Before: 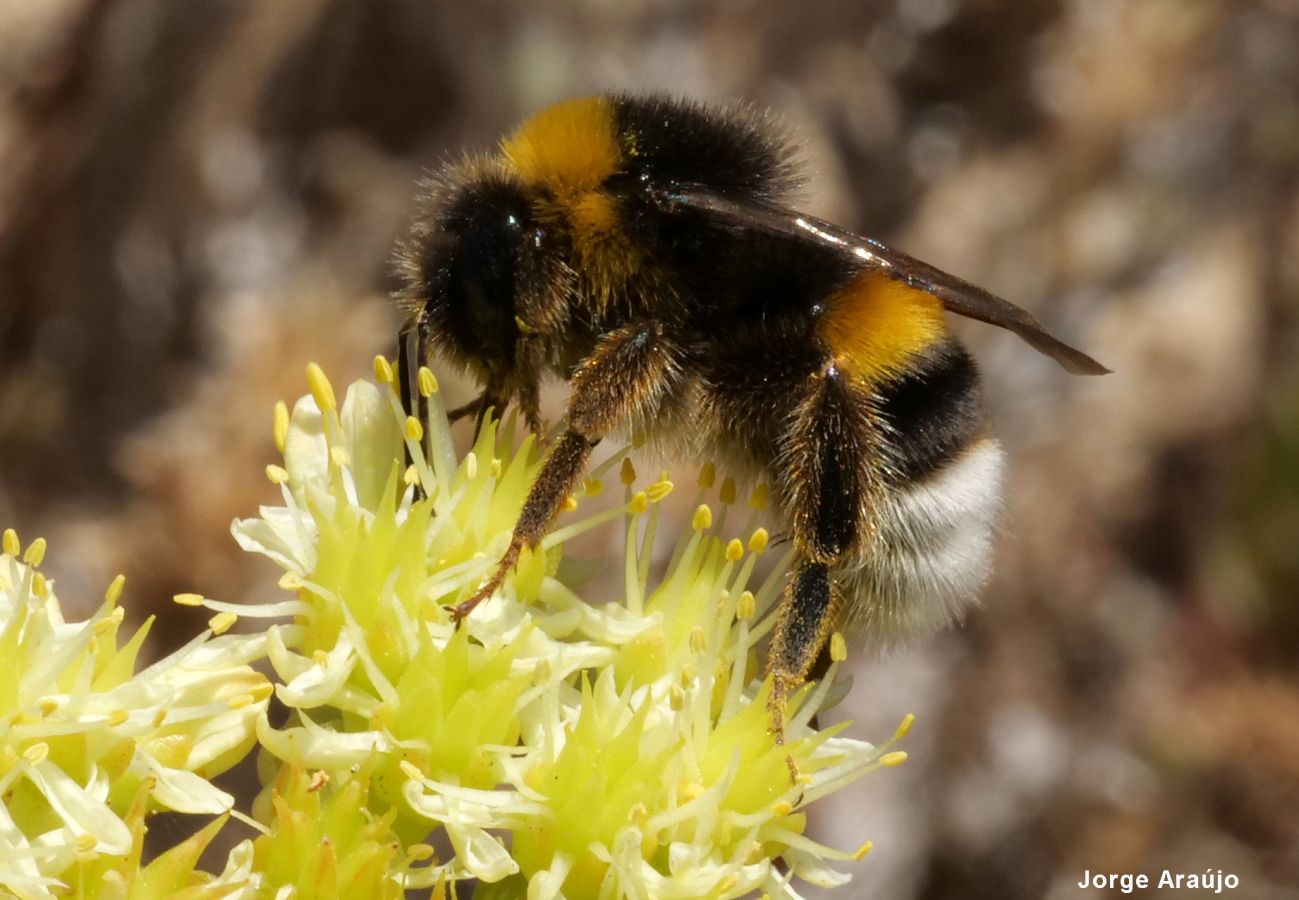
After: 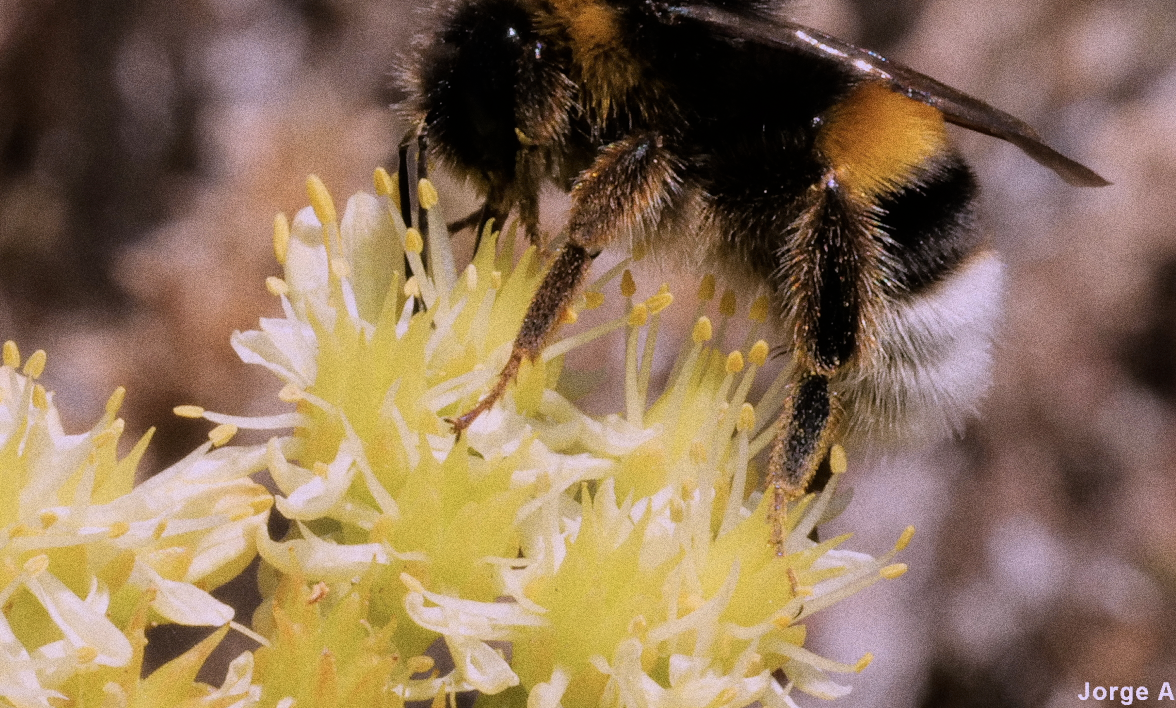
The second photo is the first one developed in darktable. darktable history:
crop: top 20.916%, right 9.437%, bottom 0.316%
filmic rgb: black relative exposure -7.82 EV, white relative exposure 4.29 EV, hardness 3.86, color science v6 (2022)
grain: coarseness 0.09 ISO, strength 40%
color contrast: green-magenta contrast 0.81
color correction: highlights a* 15.46, highlights b* -20.56
